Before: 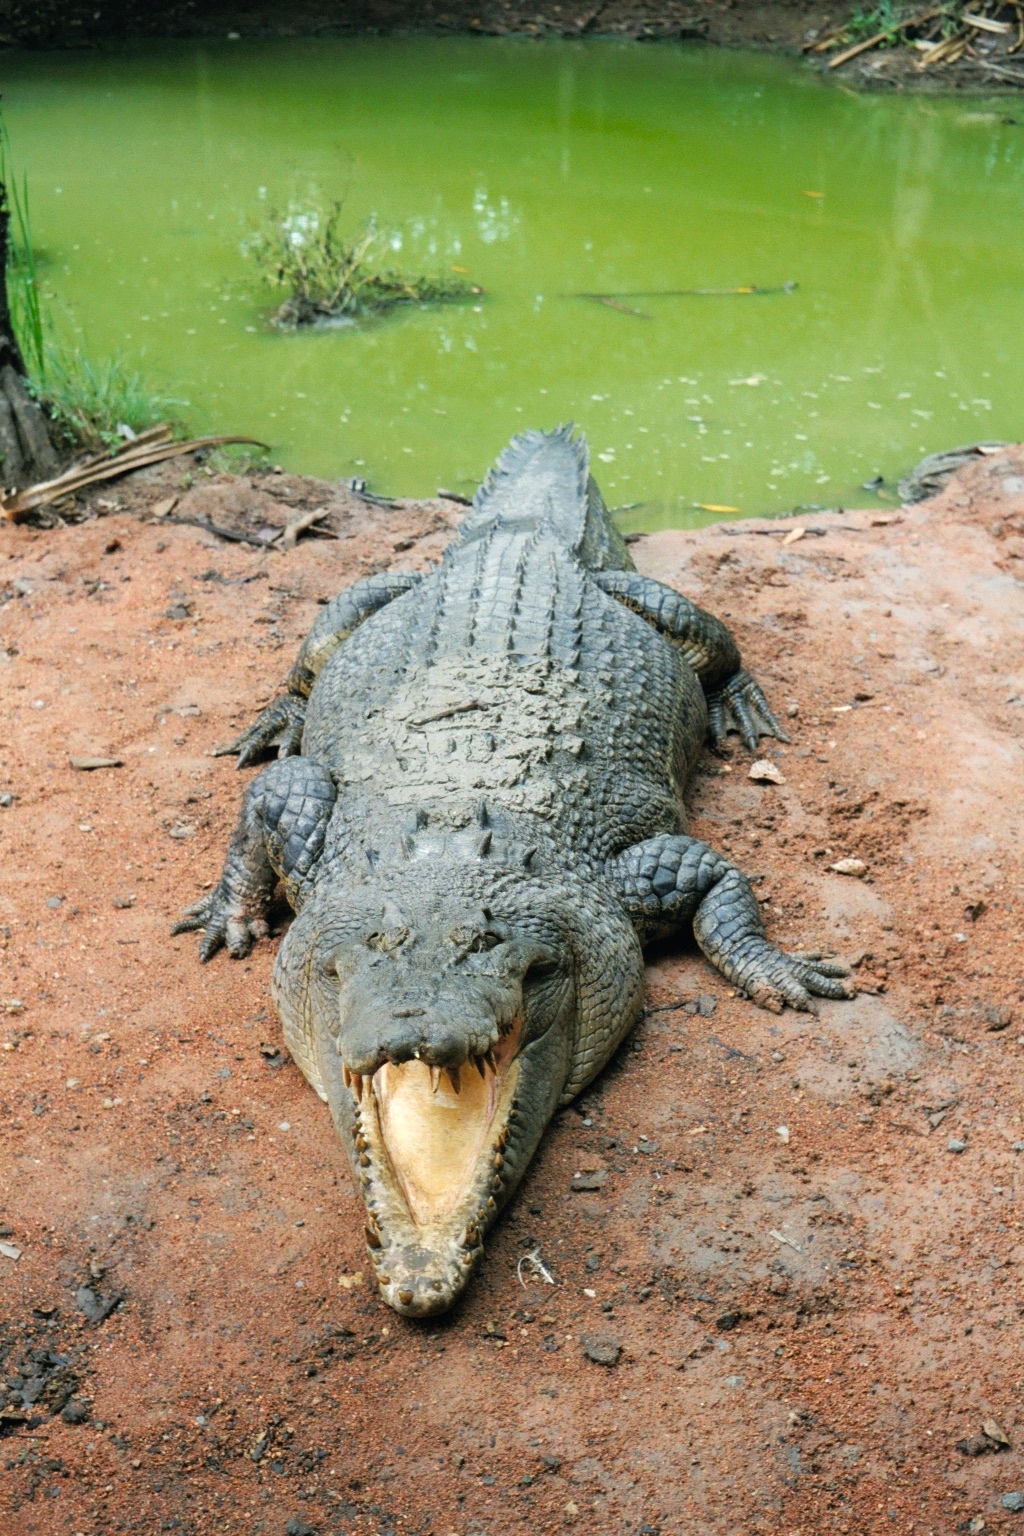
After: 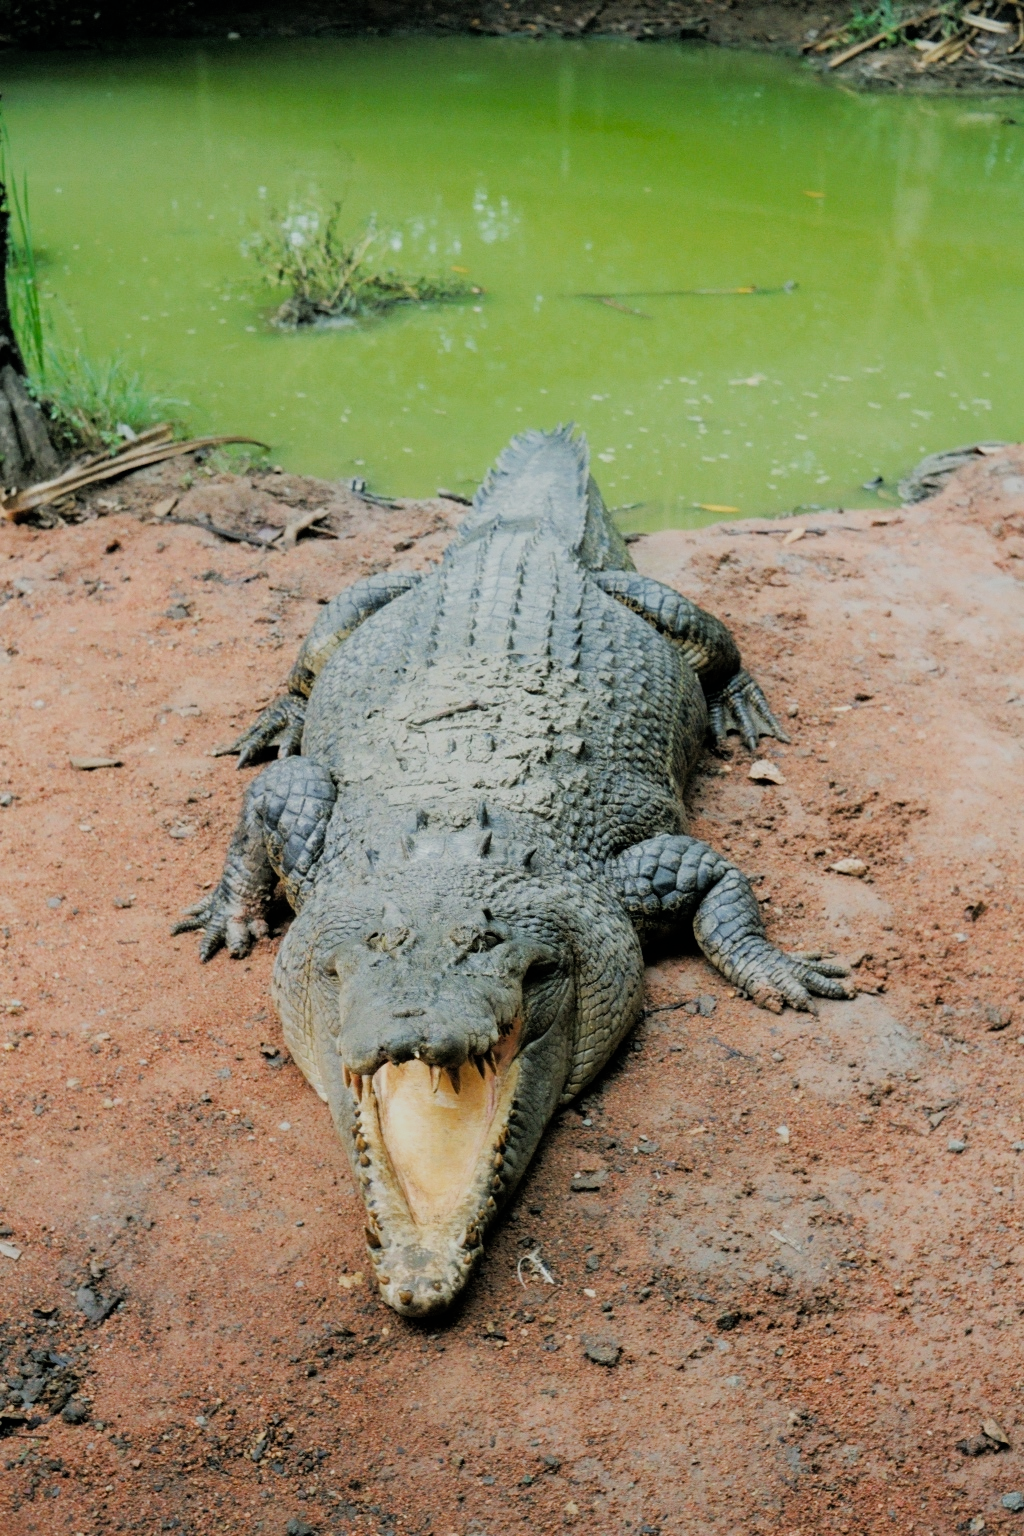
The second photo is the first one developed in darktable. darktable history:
filmic rgb: black relative exposure -7.3 EV, white relative exposure 5.08 EV, hardness 3.22
